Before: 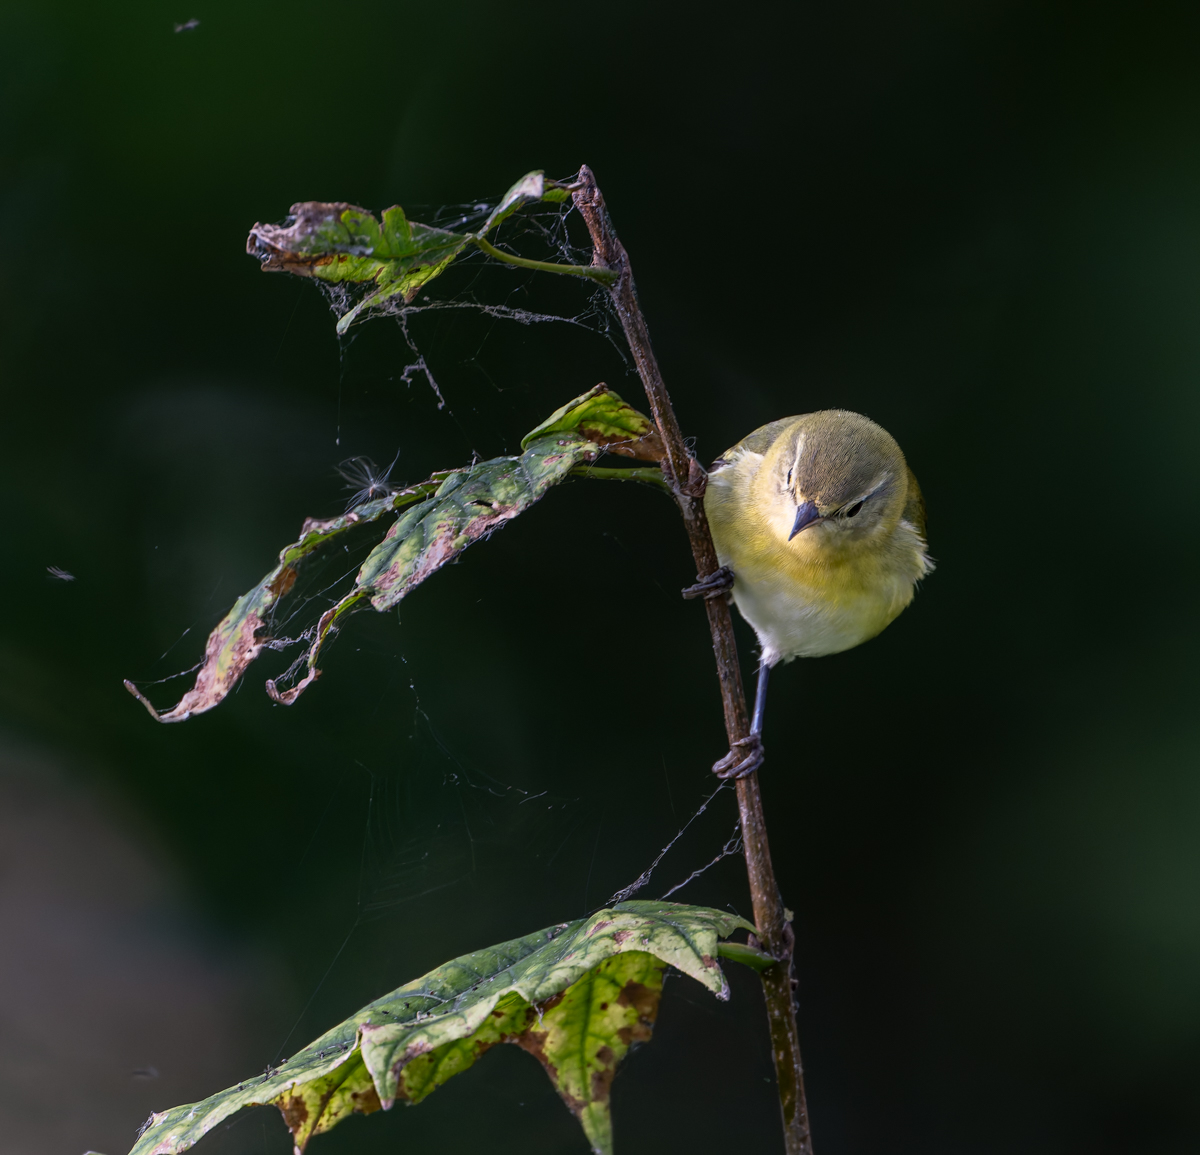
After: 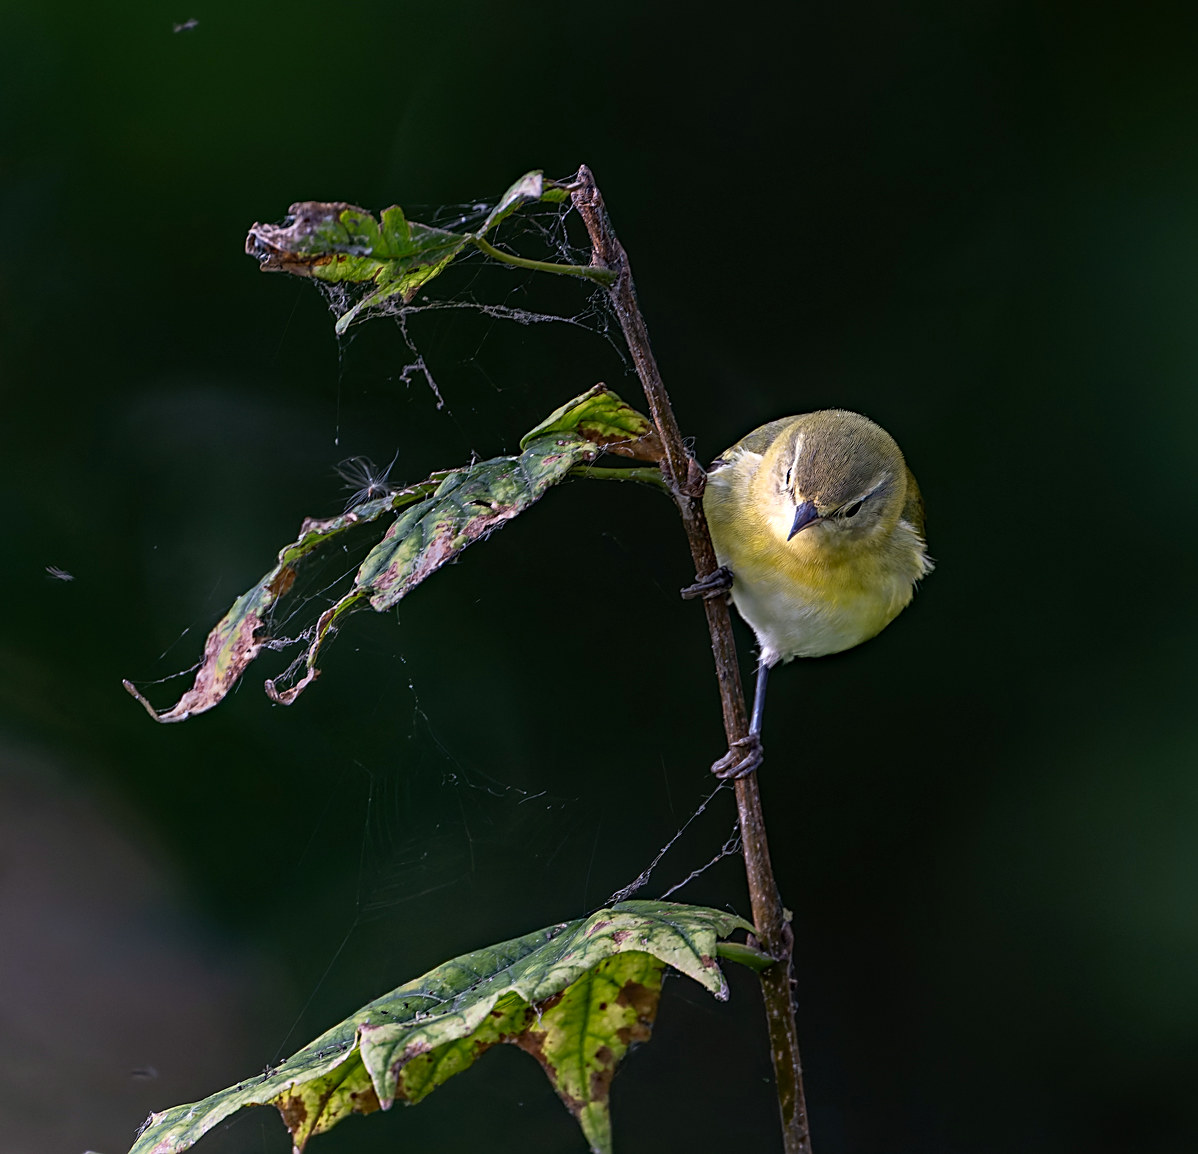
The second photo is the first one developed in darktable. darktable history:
sharpen: on, module defaults
haze removal: compatibility mode true, adaptive false
crop and rotate: left 0.126%
